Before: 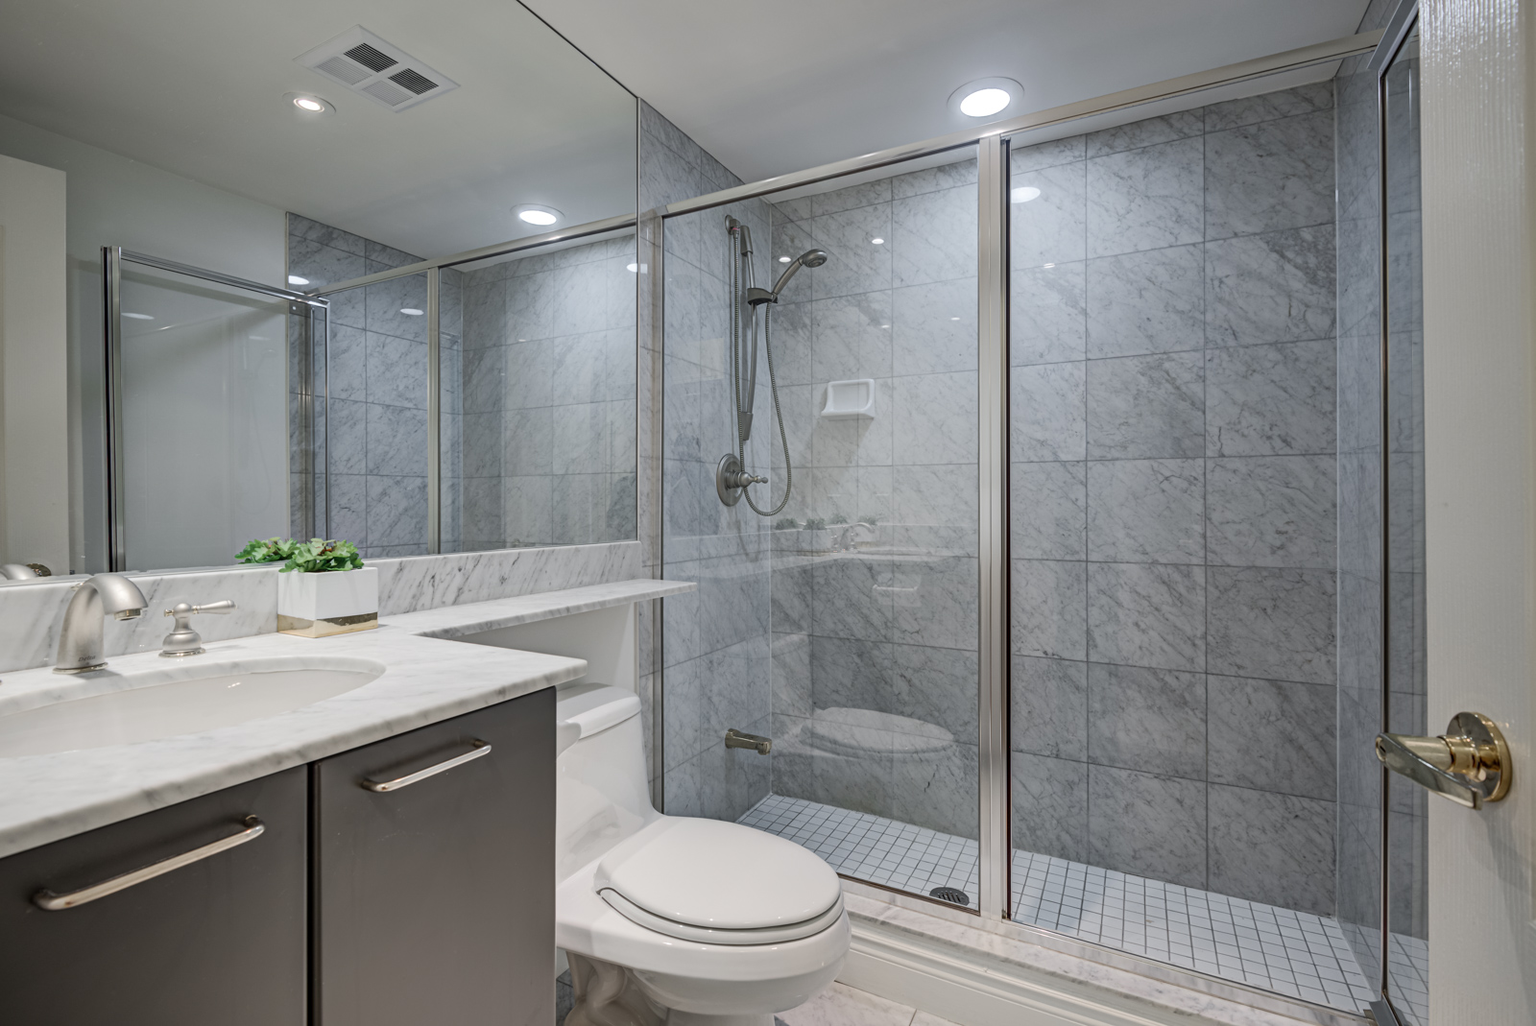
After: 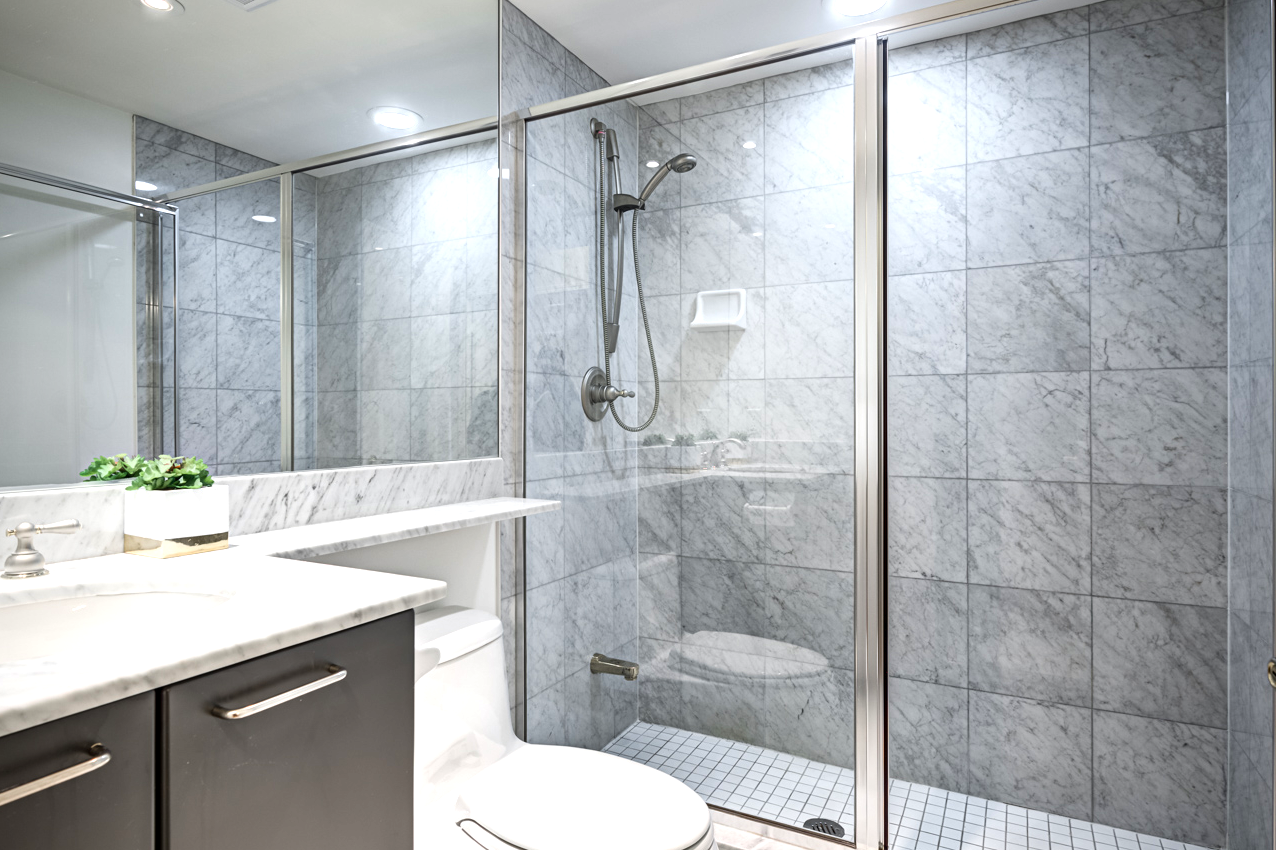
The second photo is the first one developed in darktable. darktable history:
vignetting: fall-off radius 60.96%, saturation 0.372
tone equalizer: -8 EV -0.398 EV, -7 EV -0.398 EV, -6 EV -0.329 EV, -5 EV -0.187 EV, -3 EV 0.234 EV, -2 EV 0.343 EV, -1 EV 0.414 EV, +0 EV 0.413 EV, edges refinement/feathering 500, mask exposure compensation -1.57 EV, preserve details no
levels: levels [0, 0.492, 0.984]
crop and rotate: left 10.318%, top 9.949%, right 9.891%, bottom 10.457%
exposure: black level correction 0.001, exposure 0.5 EV, compensate highlight preservation false
